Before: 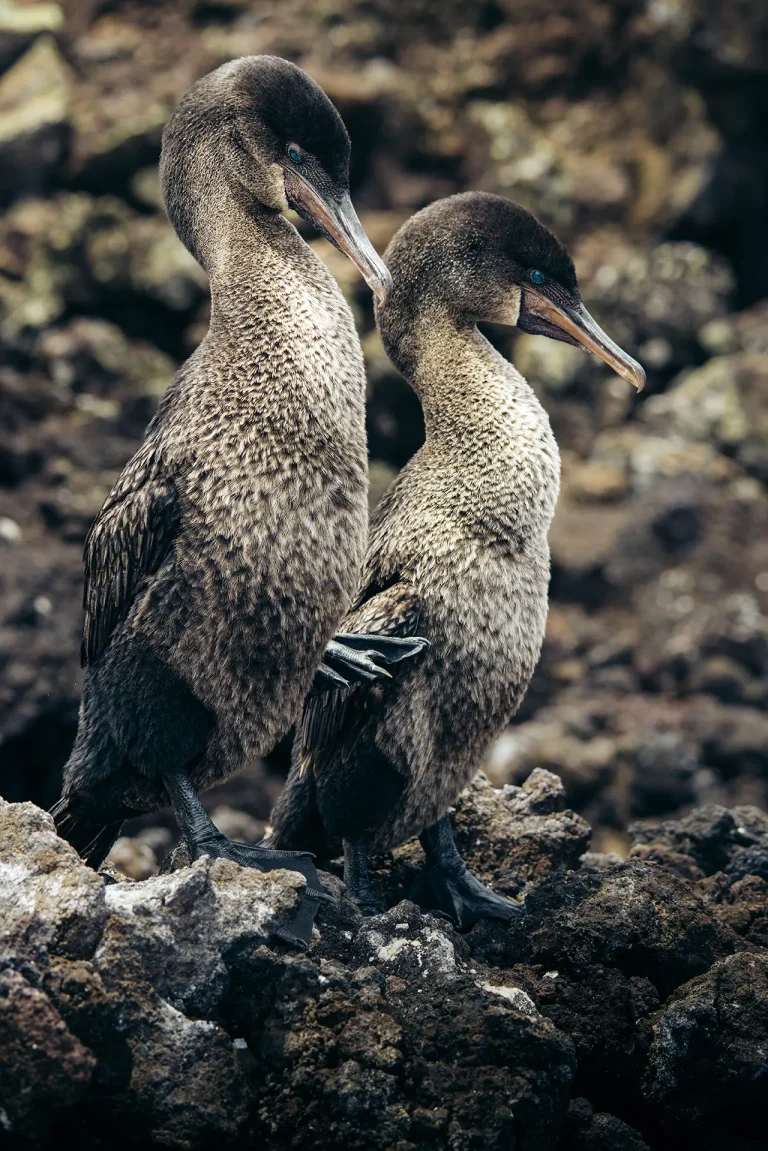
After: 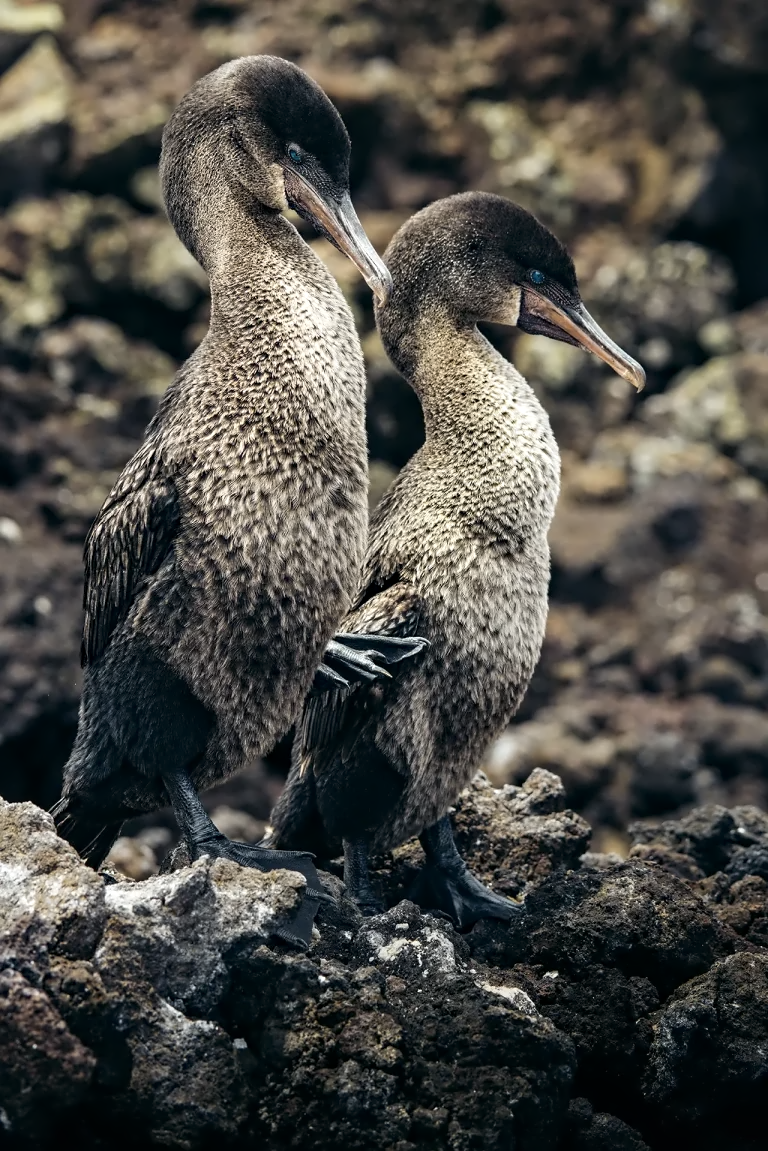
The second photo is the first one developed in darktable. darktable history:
contrast equalizer: octaves 7, y [[0.5, 0.542, 0.583, 0.625, 0.667, 0.708], [0.5 ×6], [0.5 ×6], [0, 0.033, 0.067, 0.1, 0.133, 0.167], [0, 0.05, 0.1, 0.15, 0.2, 0.25]], mix 0.306
